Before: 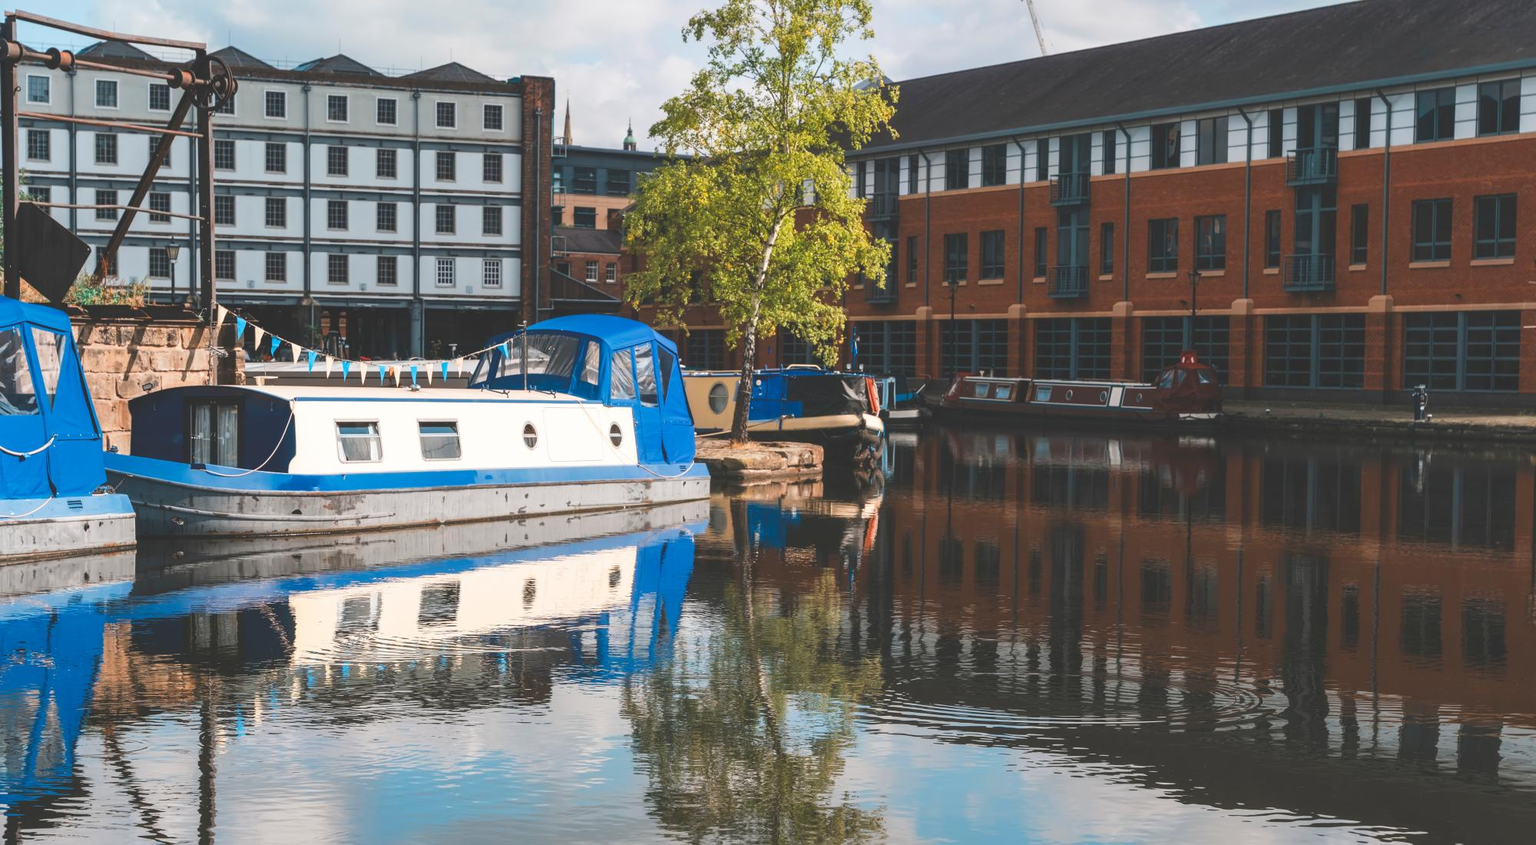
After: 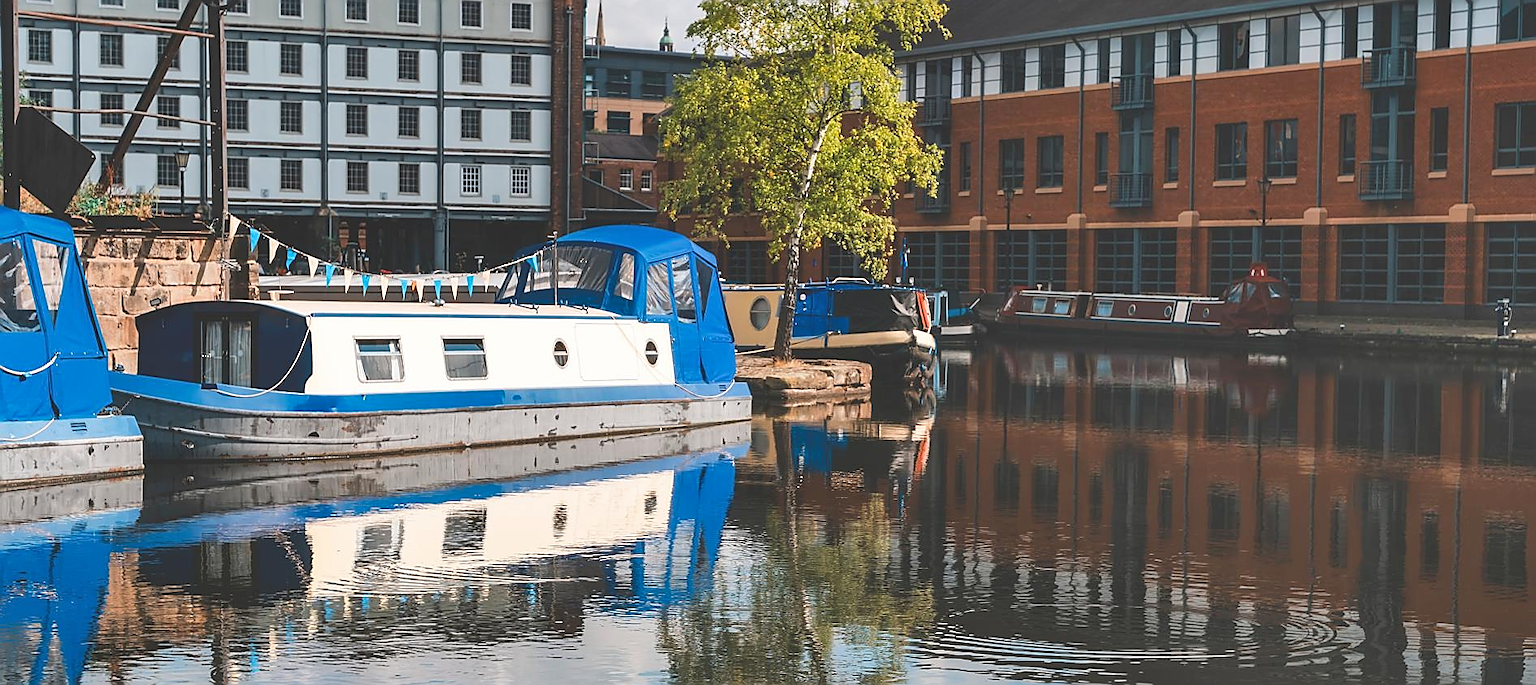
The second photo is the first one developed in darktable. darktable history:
crop and rotate: angle 0.046°, top 12.057%, right 5.459%, bottom 11.12%
shadows and highlights: soften with gaussian
sharpen: radius 1.348, amount 1.249, threshold 0.788
